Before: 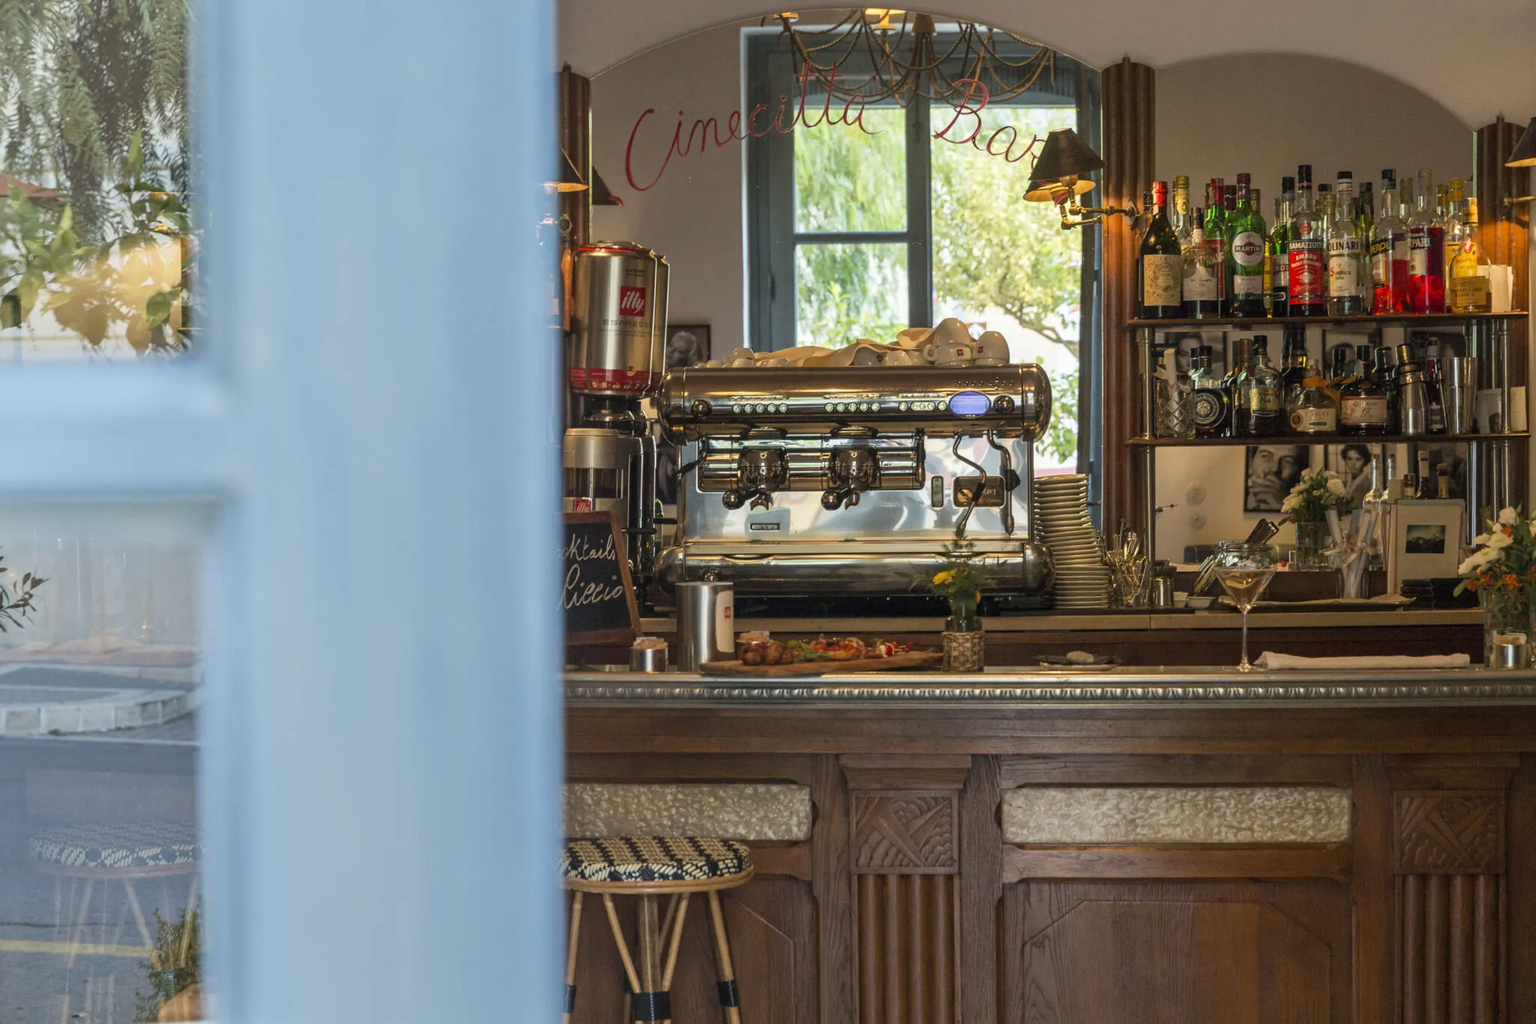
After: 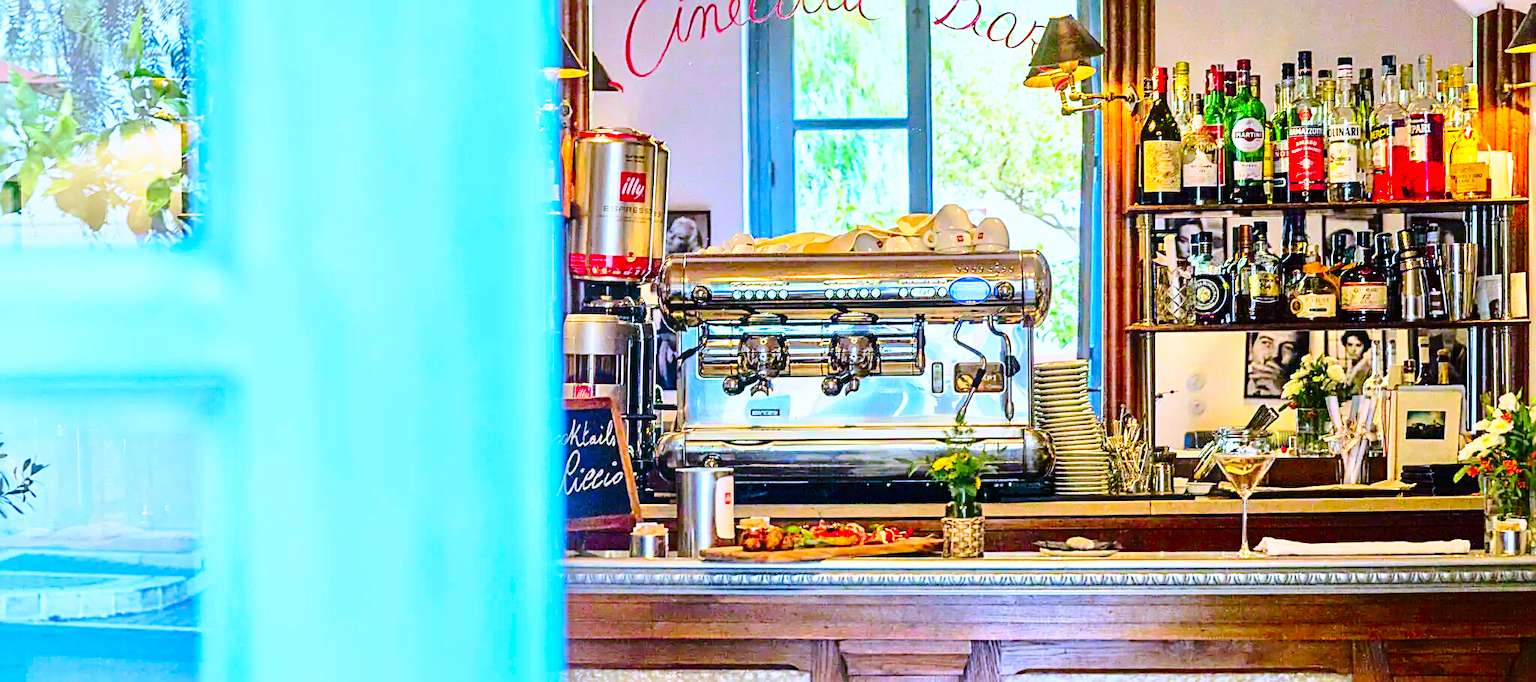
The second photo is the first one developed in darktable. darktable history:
sharpen: radius 2.676, amount 0.669
contrast brightness saturation: contrast 0.28
tone equalizer: -7 EV 0.15 EV, -6 EV 0.6 EV, -5 EV 1.15 EV, -4 EV 1.33 EV, -3 EV 1.15 EV, -2 EV 0.6 EV, -1 EV 0.15 EV, mask exposure compensation -0.5 EV
base curve: curves: ch0 [(0, 0) (0.028, 0.03) (0.121, 0.232) (0.46, 0.748) (0.859, 0.968) (1, 1)], preserve colors none
crop: top 11.166%, bottom 22.168%
white balance: red 0.871, blue 1.249
color correction: highlights a* 1.59, highlights b* -1.7, saturation 2.48
